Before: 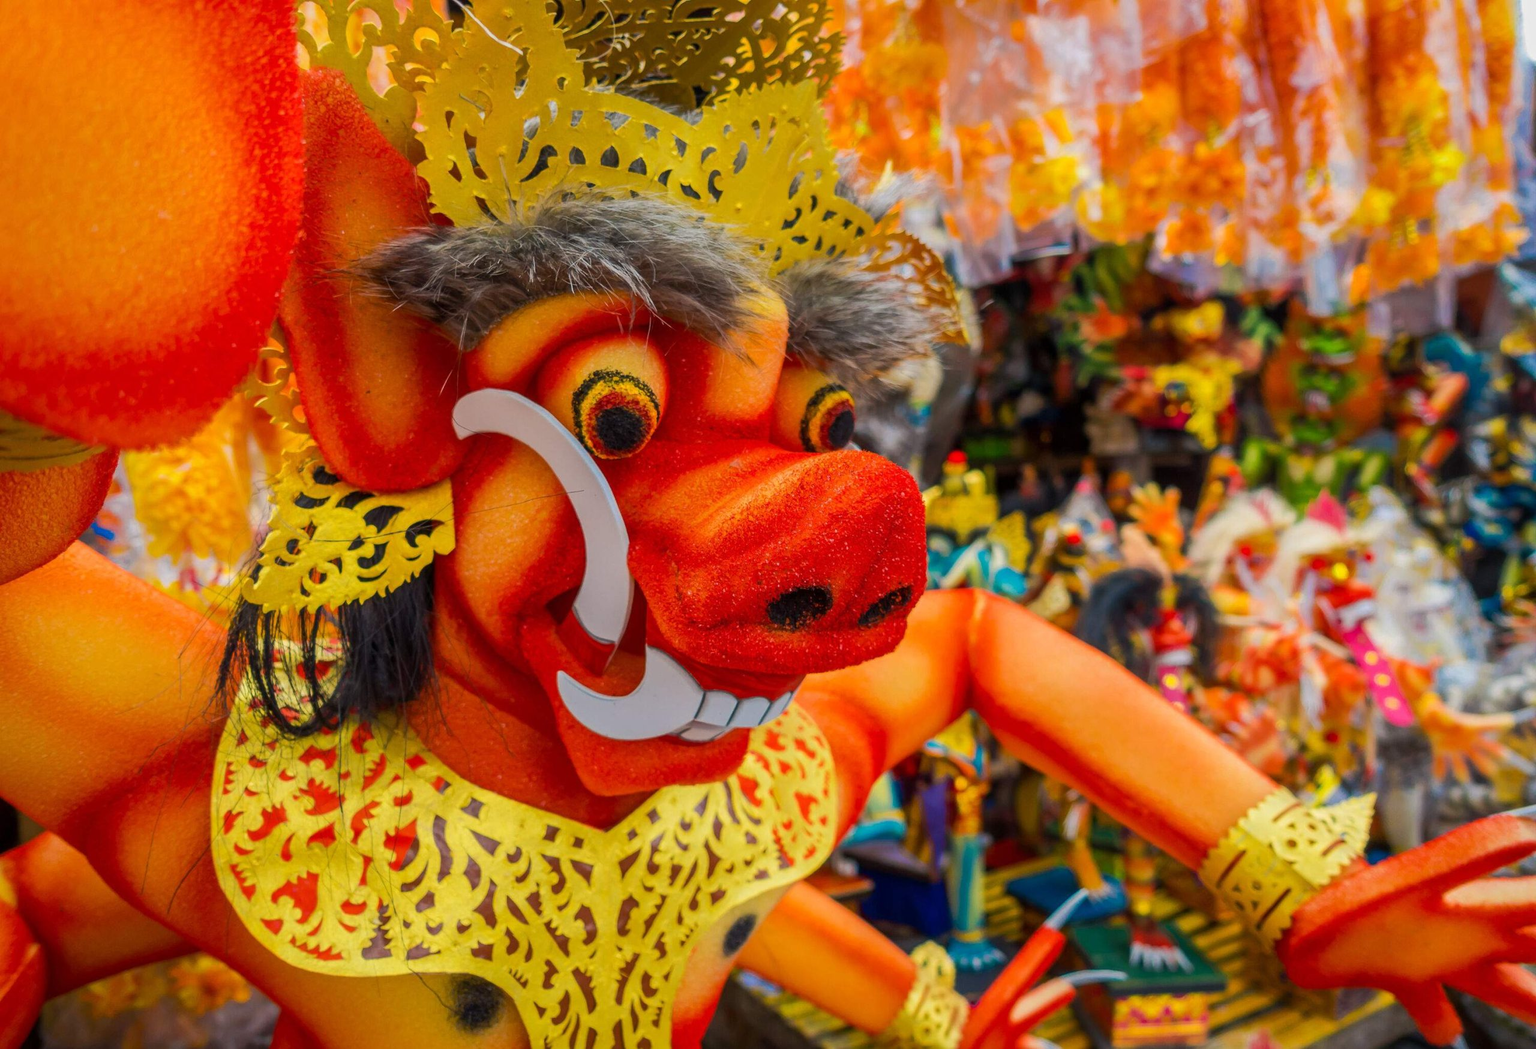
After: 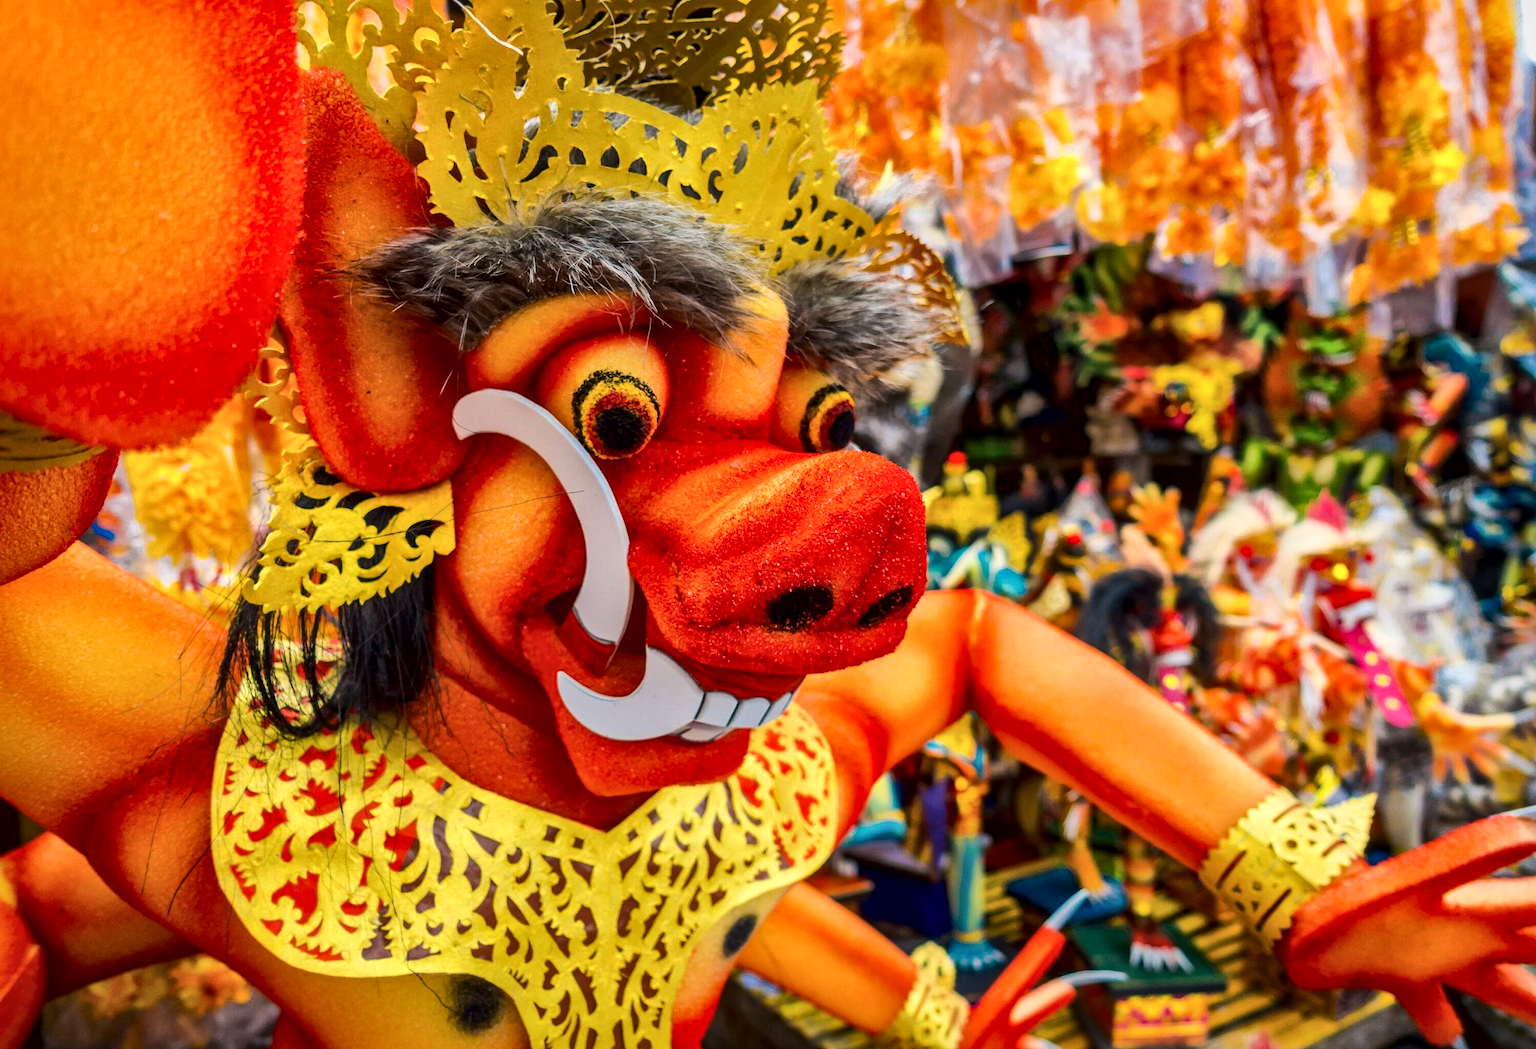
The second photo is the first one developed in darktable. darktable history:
tone curve: curves: ch0 [(0, 0.029) (0.099, 0.082) (0.264, 0.253) (0.447, 0.481) (0.678, 0.721) (0.828, 0.857) (0.992, 0.94)]; ch1 [(0, 0) (0.311, 0.266) (0.411, 0.374) (0.481, 0.458) (0.501, 0.499) (0.514, 0.512) (0.575, 0.577) (0.643, 0.648) (0.682, 0.674) (0.802, 0.812) (1, 1)]; ch2 [(0, 0) (0.259, 0.207) (0.323, 0.311) (0.376, 0.353) (0.463, 0.456) (0.498, 0.498) (0.524, 0.512) (0.574, 0.582) (0.648, 0.653) (0.768, 0.728) (1, 1)]
local contrast: mode bilateral grid, contrast 20, coarseness 51, detail 178%, midtone range 0.2
